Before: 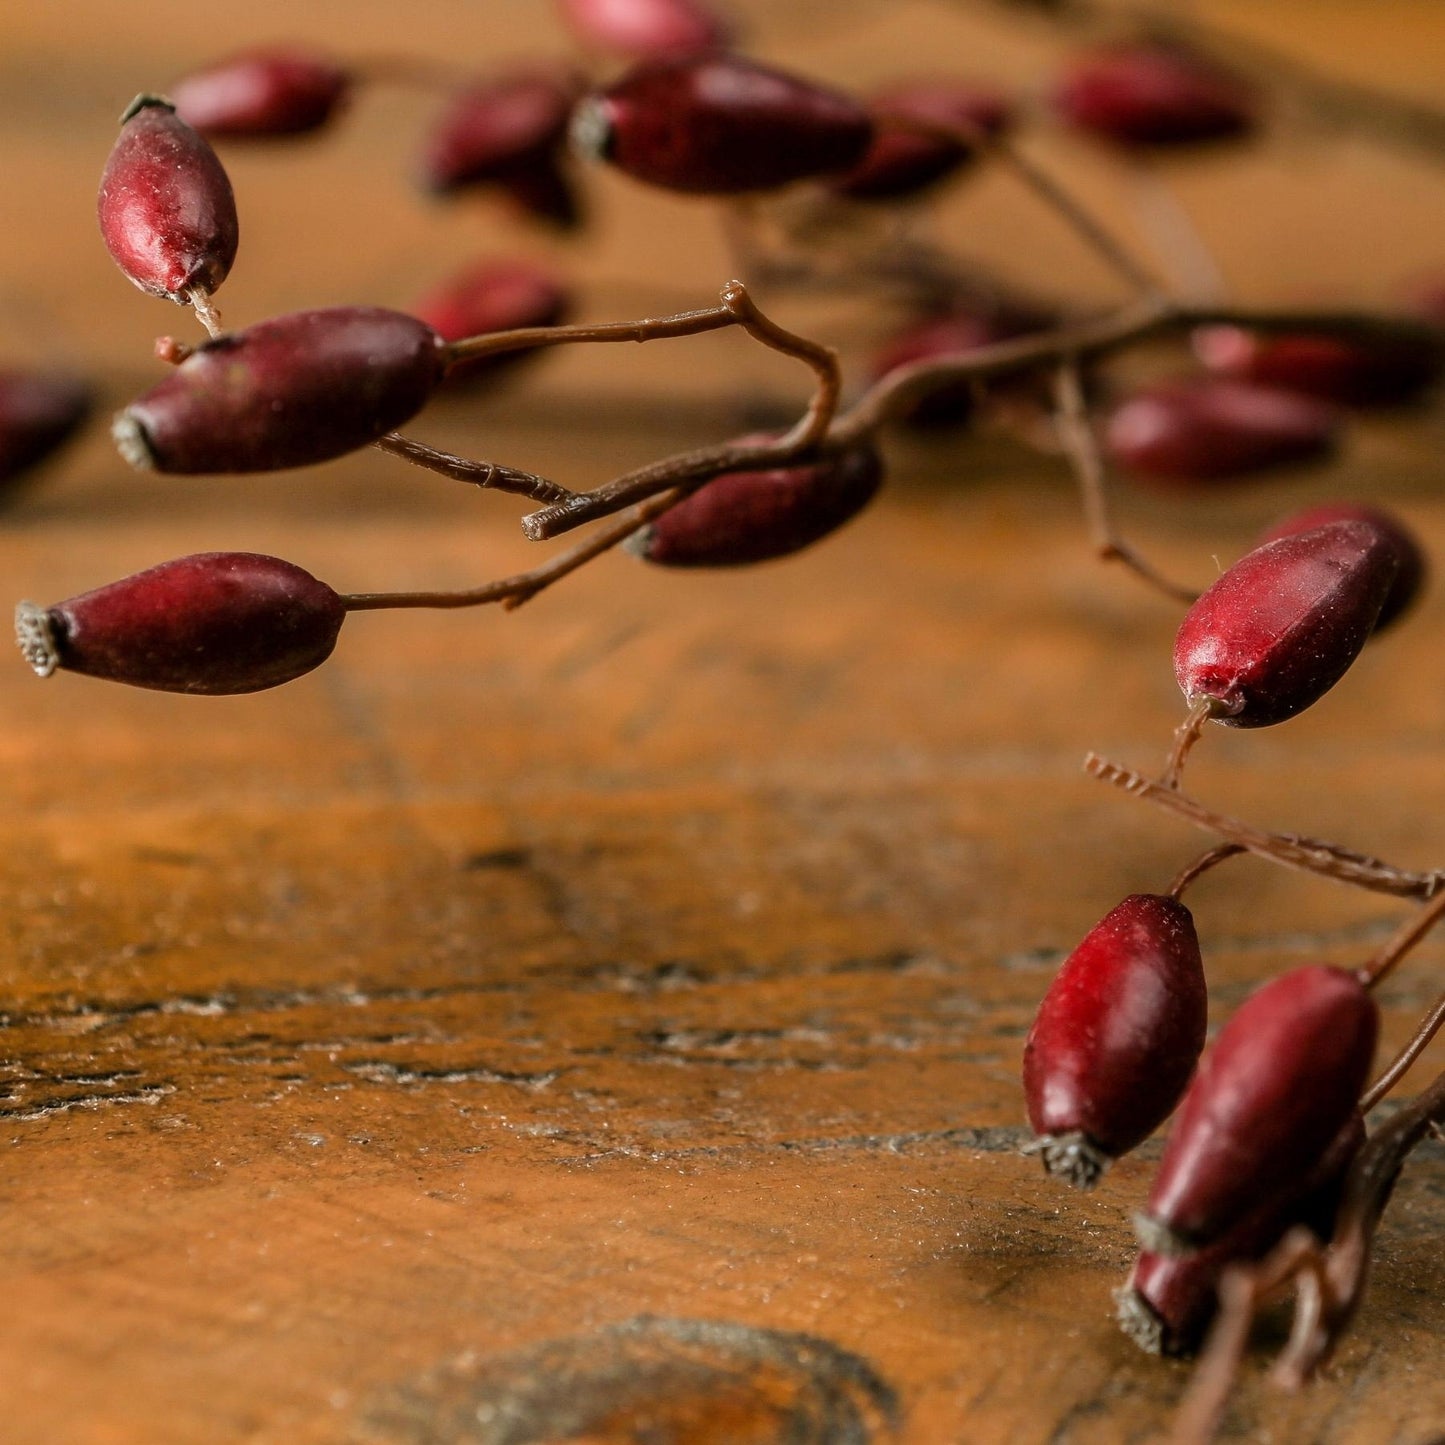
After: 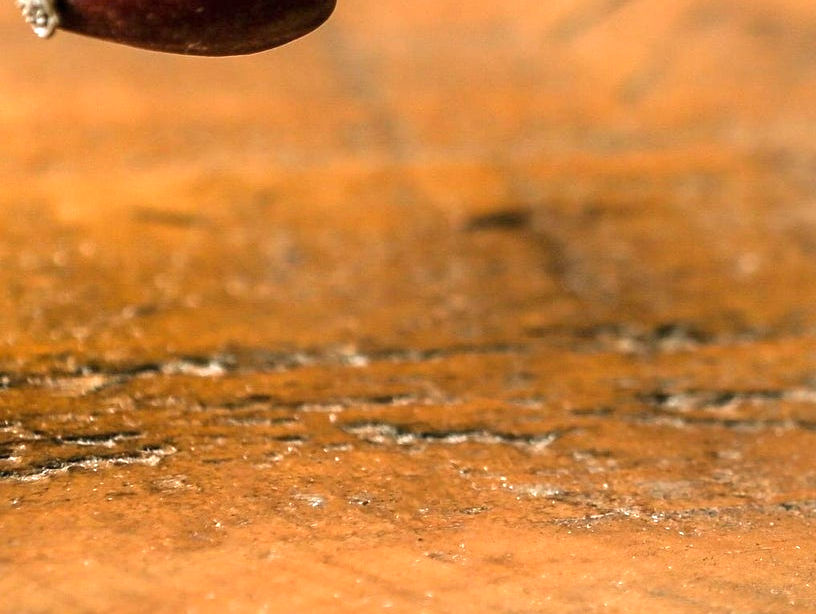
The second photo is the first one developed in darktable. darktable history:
exposure: black level correction 0, exposure 0.899 EV, compensate highlight preservation false
velvia: strength 14.5%
crop: top 44.252%, right 43.516%, bottom 13.194%
